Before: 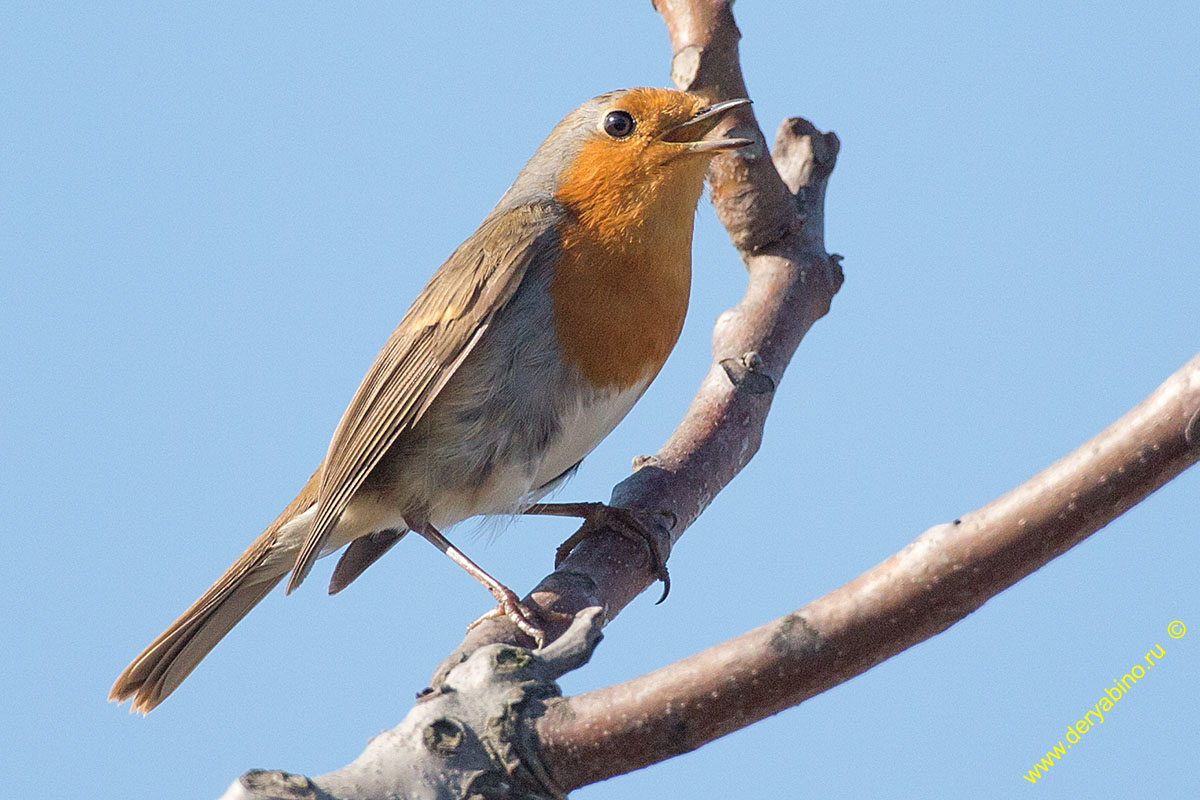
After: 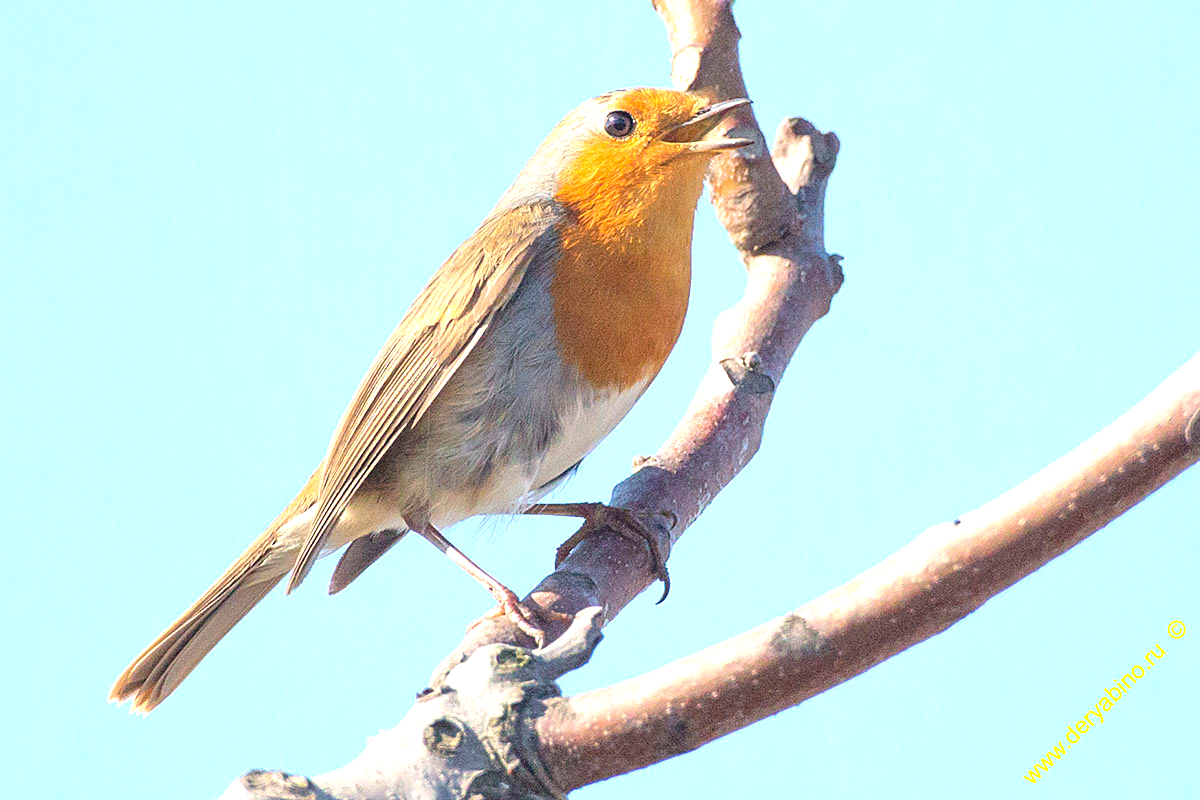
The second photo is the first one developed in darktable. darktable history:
contrast brightness saturation: brightness 0.086, saturation 0.194
exposure: exposure 0.998 EV, compensate highlight preservation false
